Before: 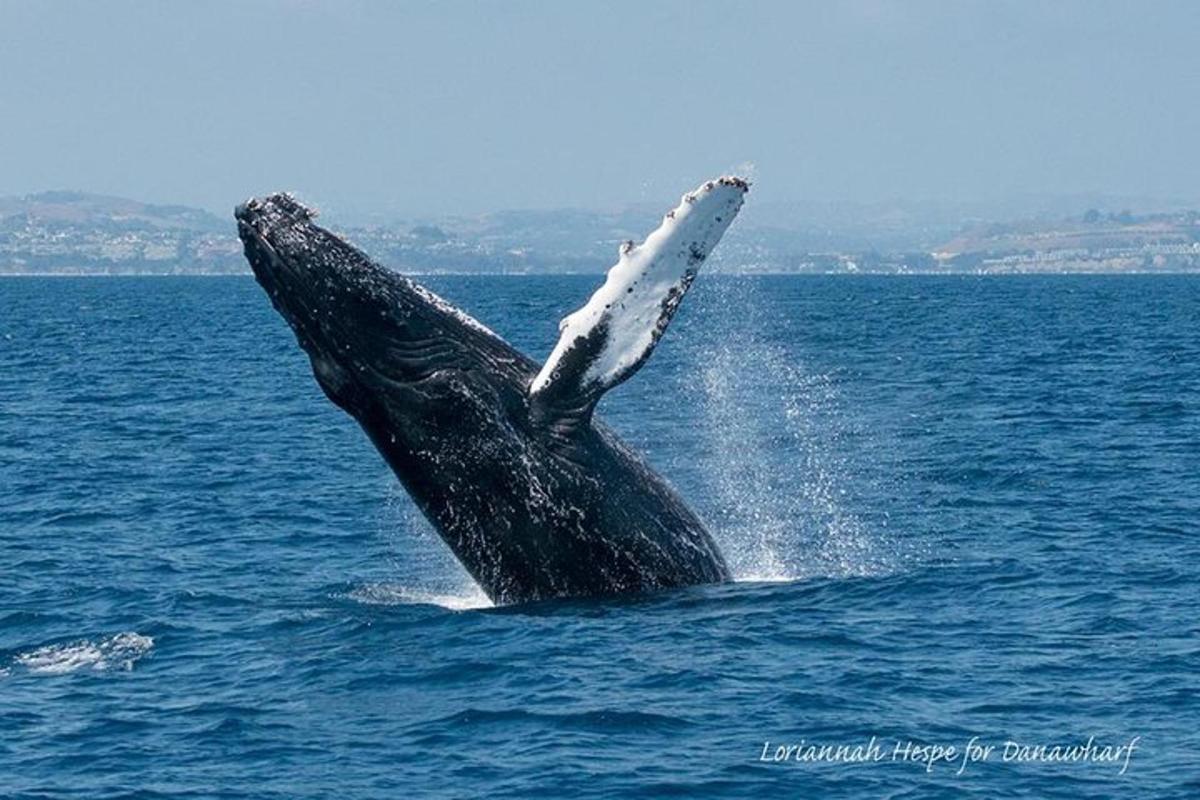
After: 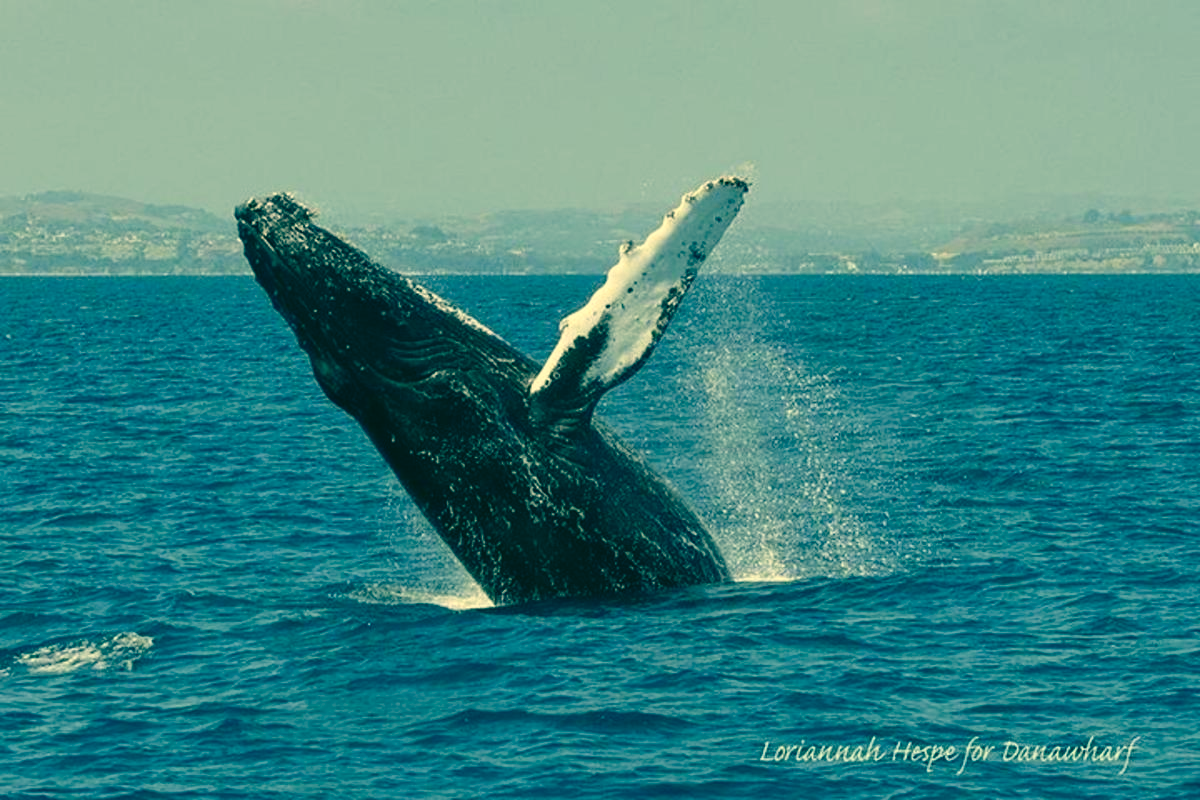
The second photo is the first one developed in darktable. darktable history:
color correction: highlights a* 1.96, highlights b* 34.69, shadows a* -36.7, shadows b* -5.37
